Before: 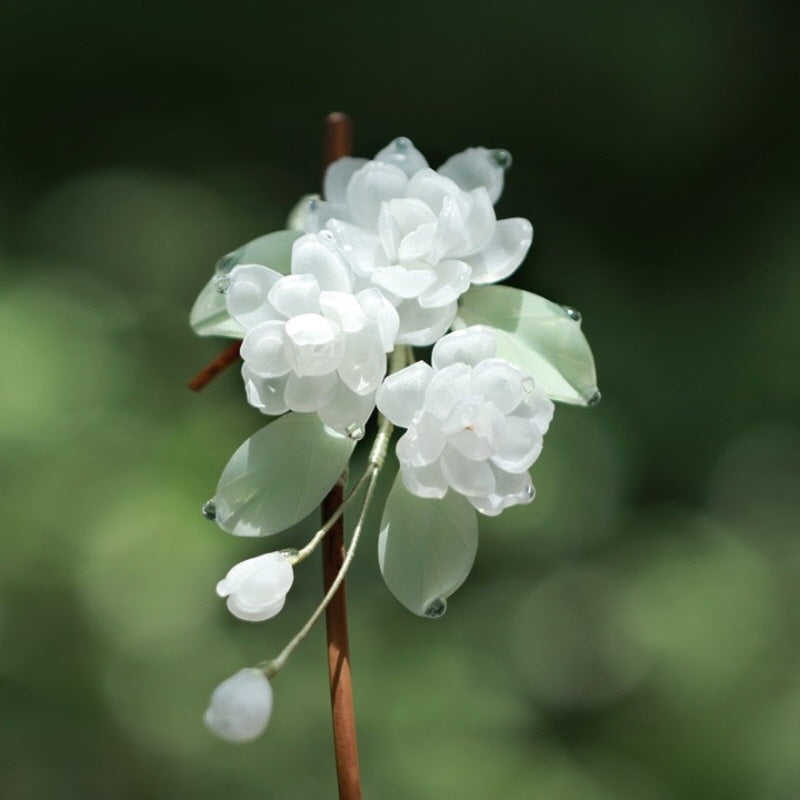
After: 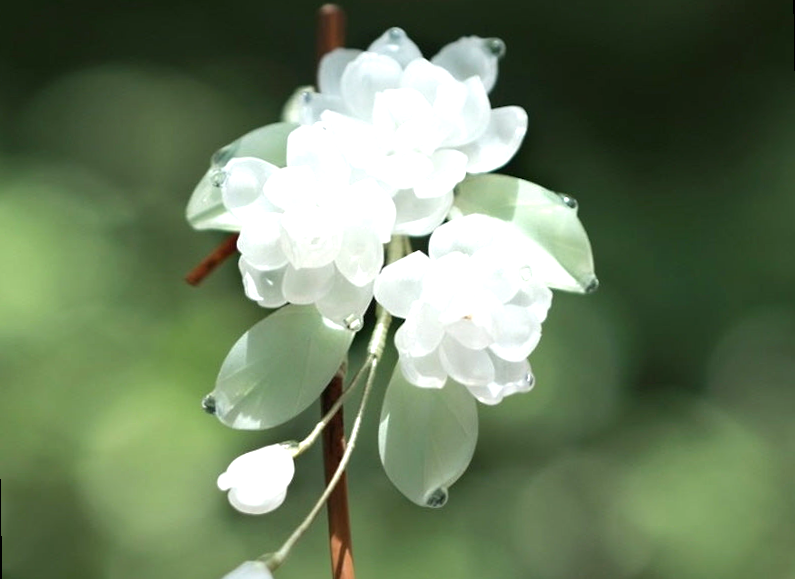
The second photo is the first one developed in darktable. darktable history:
exposure: exposure 0.648 EV, compensate highlight preservation false
rotate and perspective: rotation -1°, crop left 0.011, crop right 0.989, crop top 0.025, crop bottom 0.975
crop and rotate: top 12.5%, bottom 12.5%
